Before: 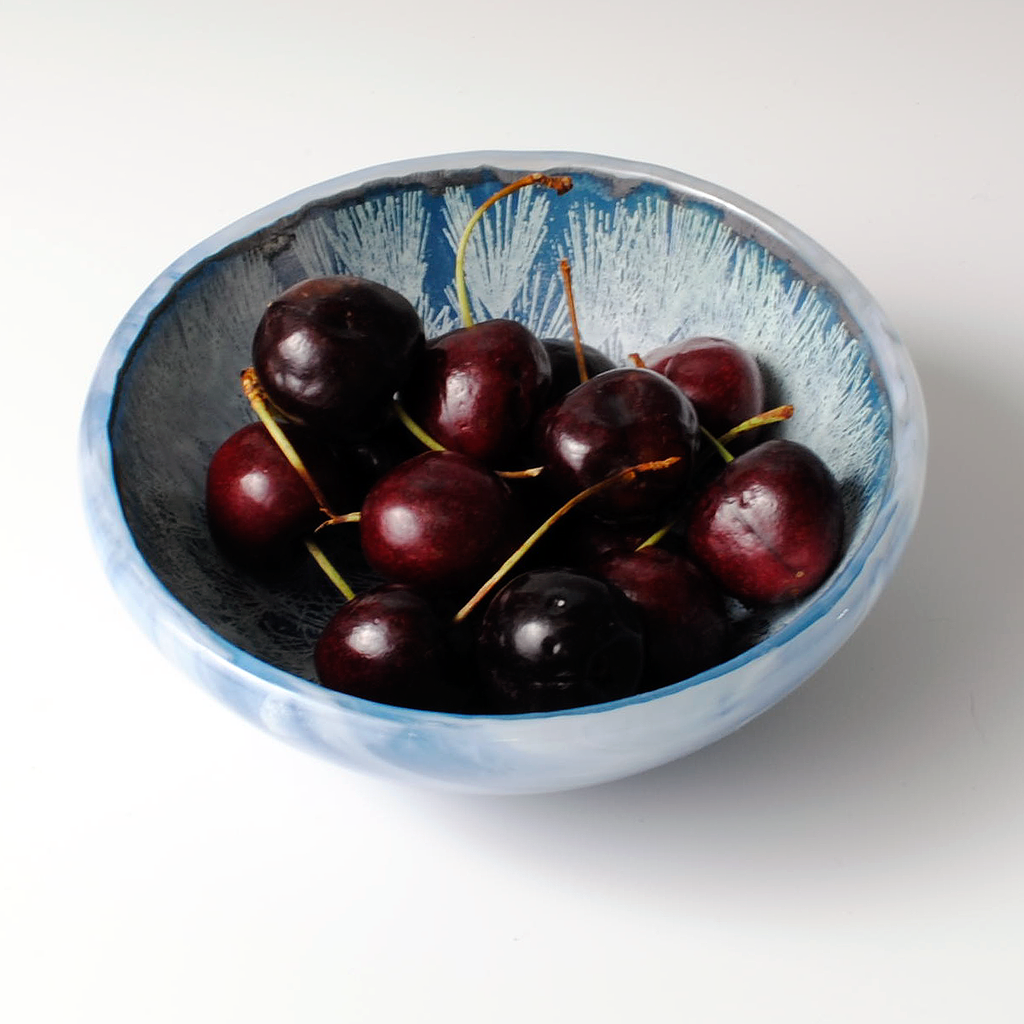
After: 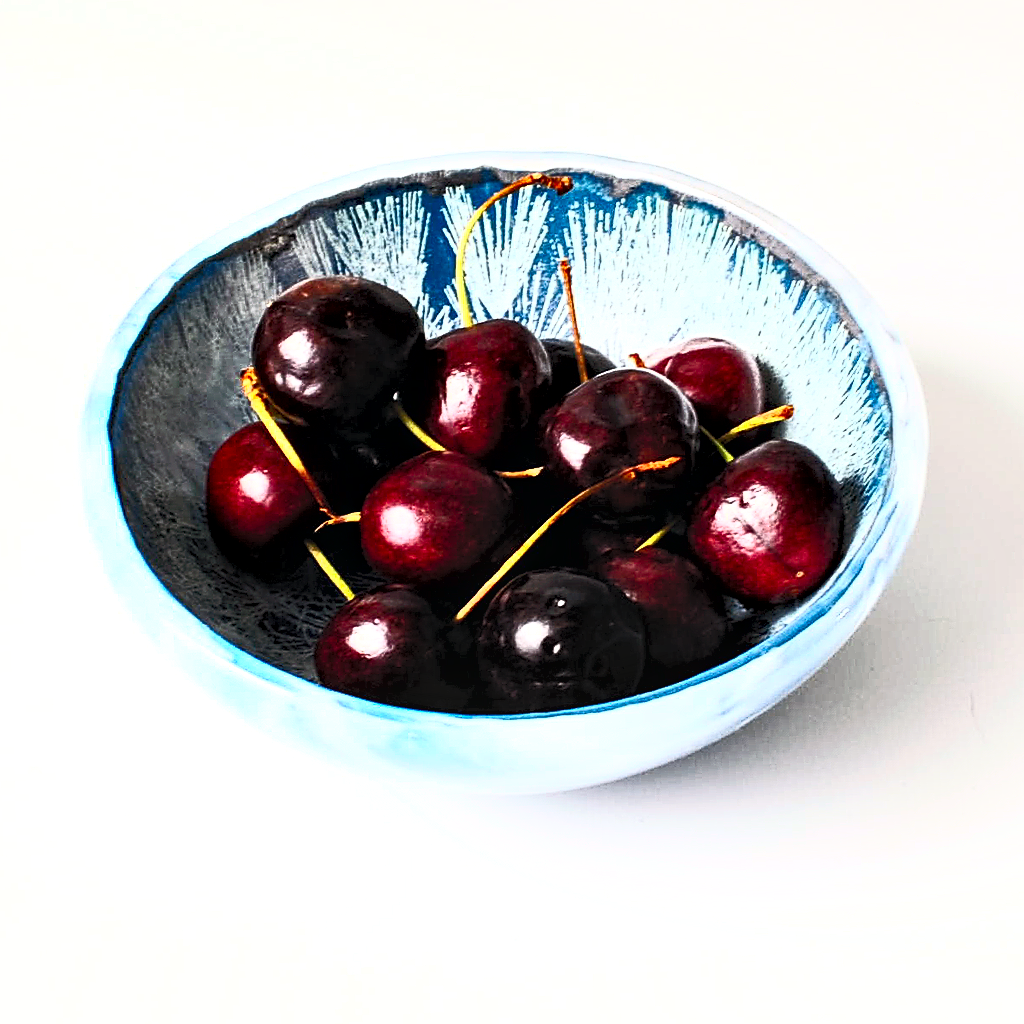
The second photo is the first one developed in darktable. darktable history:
local contrast: highlights 93%, shadows 90%, detail 160%, midtone range 0.2
sharpen: on, module defaults
contrast equalizer: octaves 7, y [[0.48, 0.654, 0.731, 0.706, 0.772, 0.382], [0.55 ×6], [0 ×6], [0 ×6], [0 ×6]], mix 0.296
contrast brightness saturation: contrast 0.826, brightness 0.604, saturation 0.575
